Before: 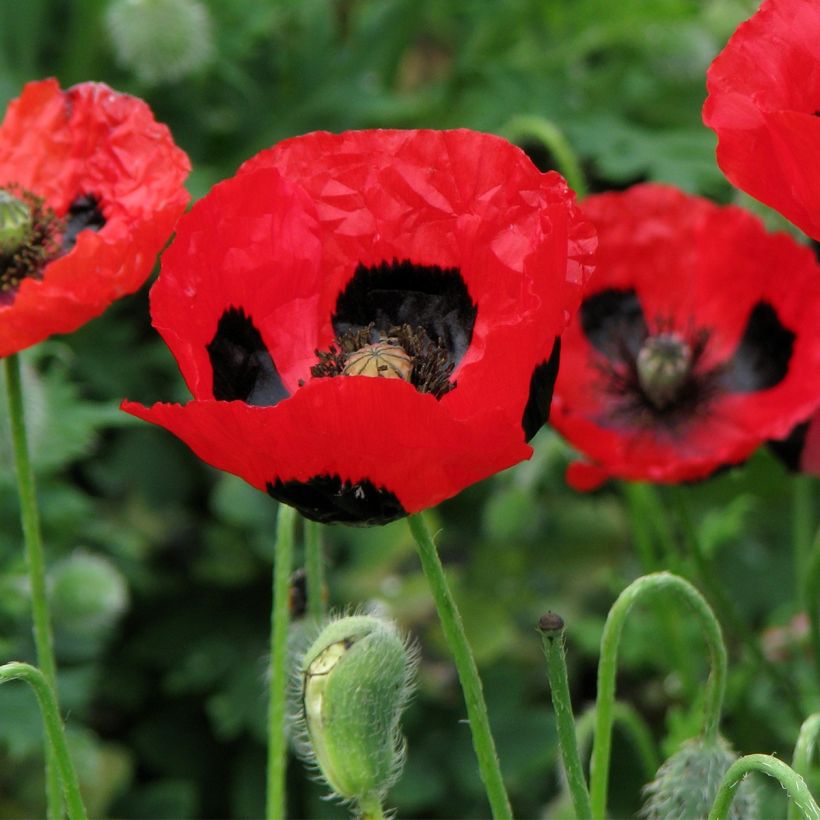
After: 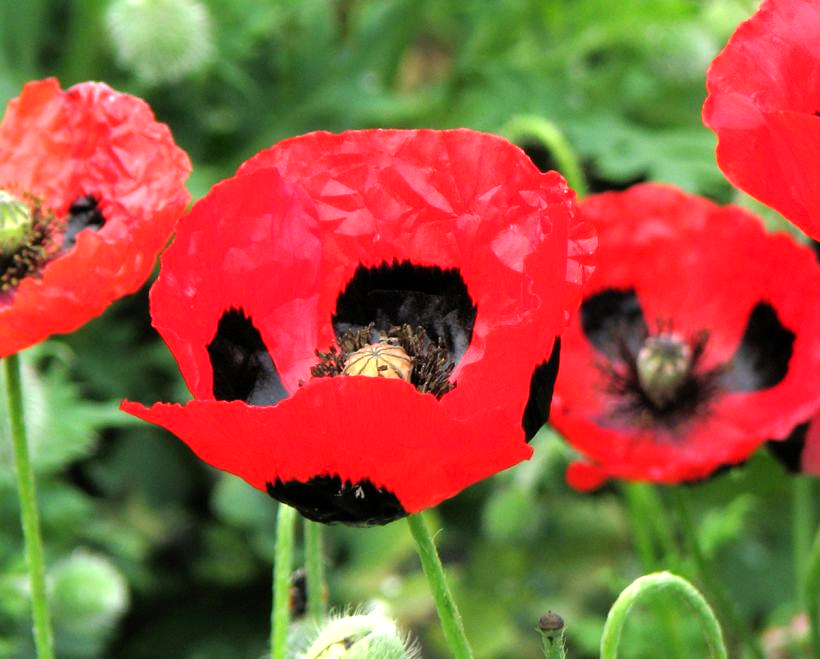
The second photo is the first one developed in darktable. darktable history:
exposure: exposure 0.61 EV, compensate highlight preservation false
tone equalizer: -8 EV -0.739 EV, -7 EV -0.716 EV, -6 EV -0.621 EV, -5 EV -0.42 EV, -3 EV 0.396 EV, -2 EV 0.6 EV, -1 EV 0.693 EV, +0 EV 0.762 EV
crop: bottom 19.63%
color correction: highlights b* 2.95
